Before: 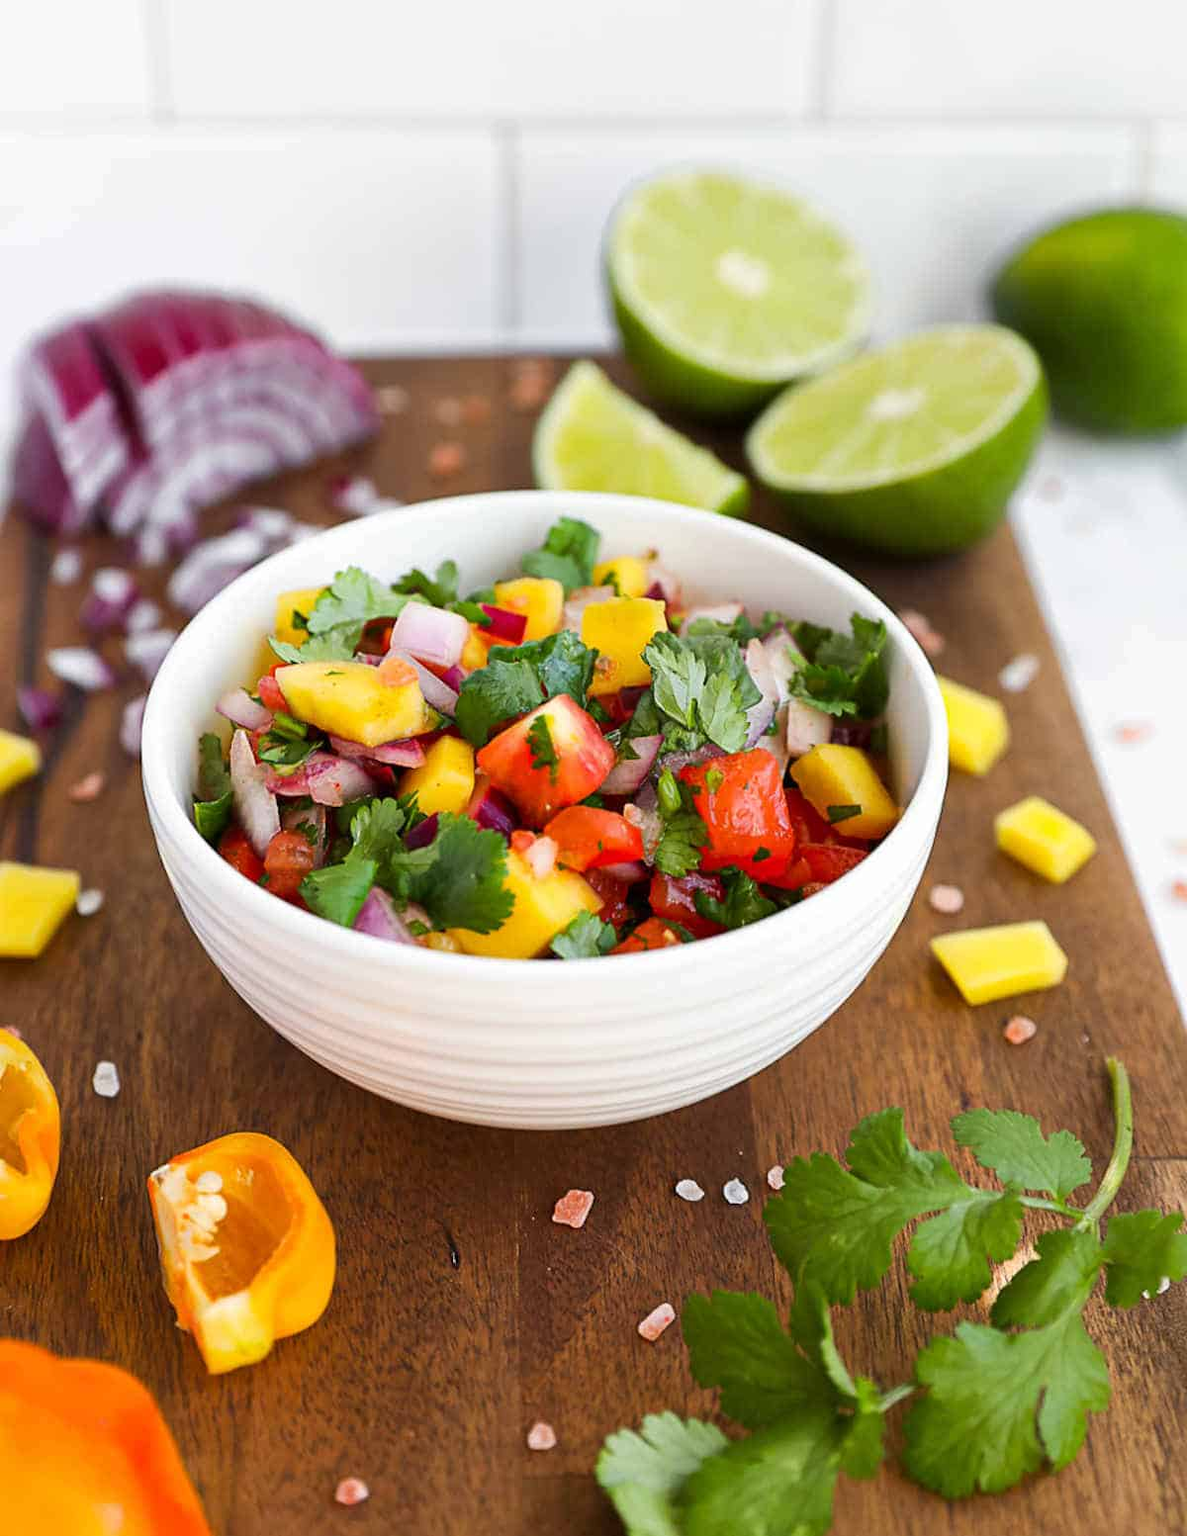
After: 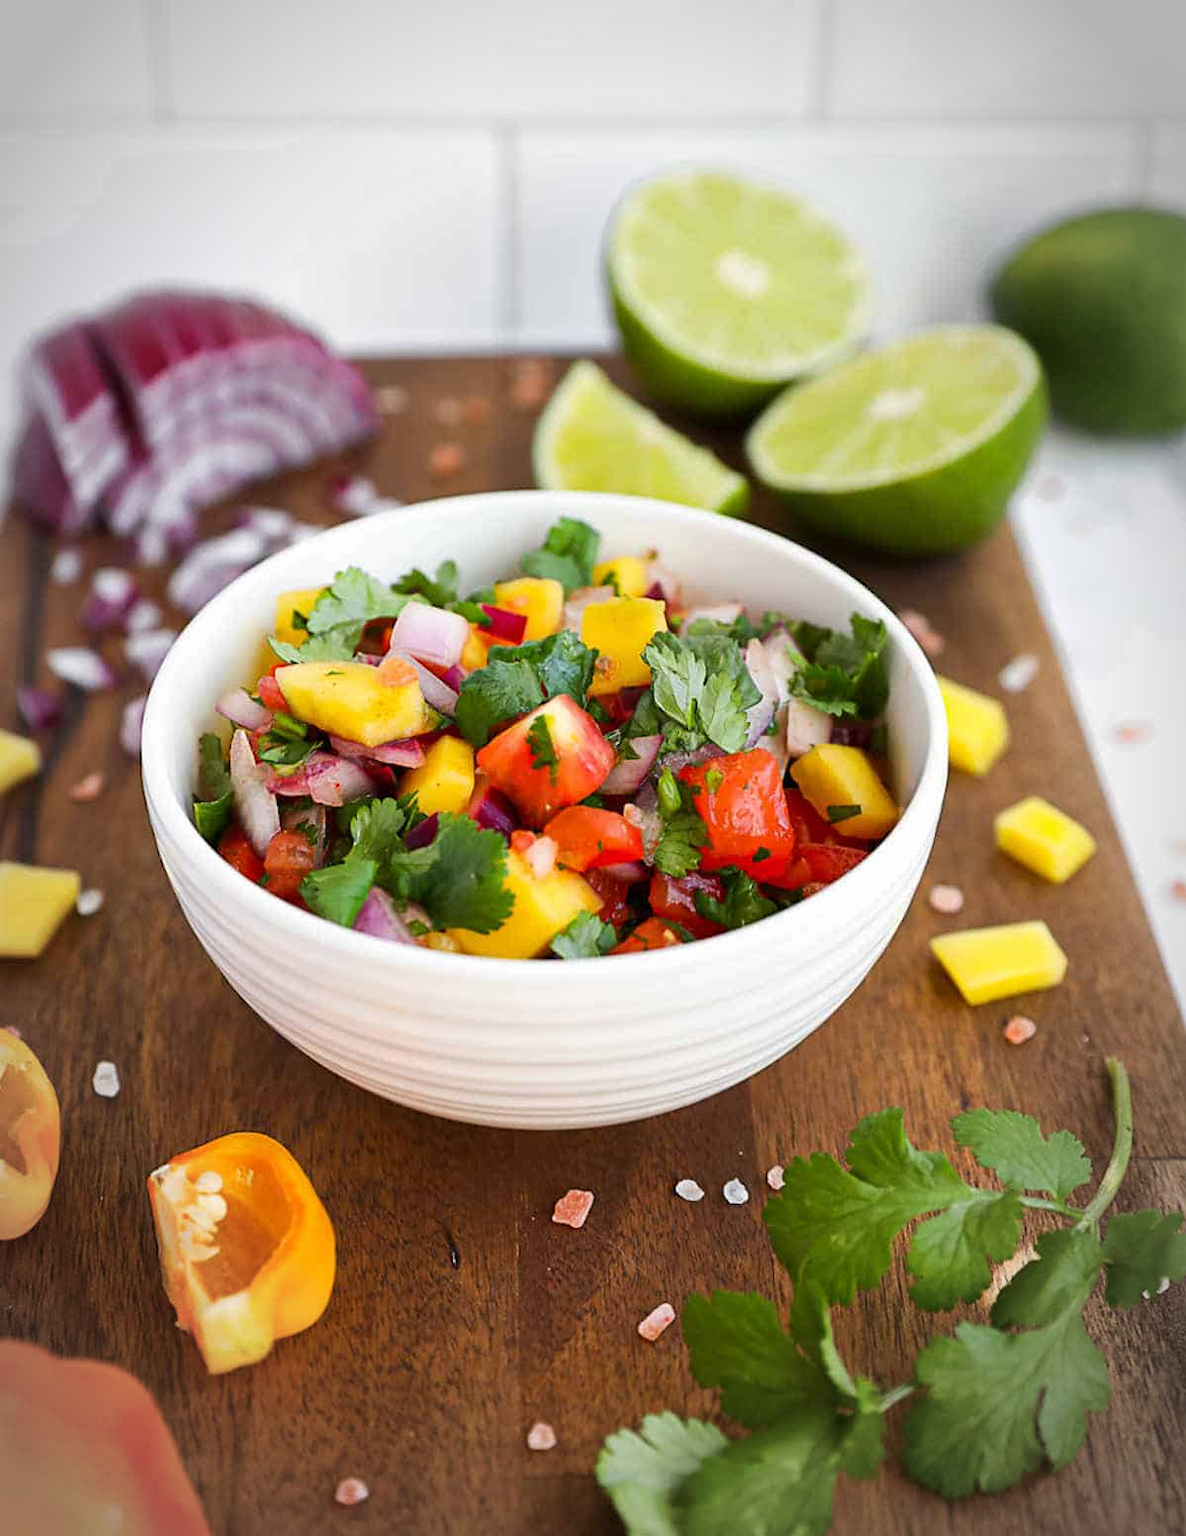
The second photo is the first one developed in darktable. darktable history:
vignetting: center (-0.012, 0), automatic ratio true
